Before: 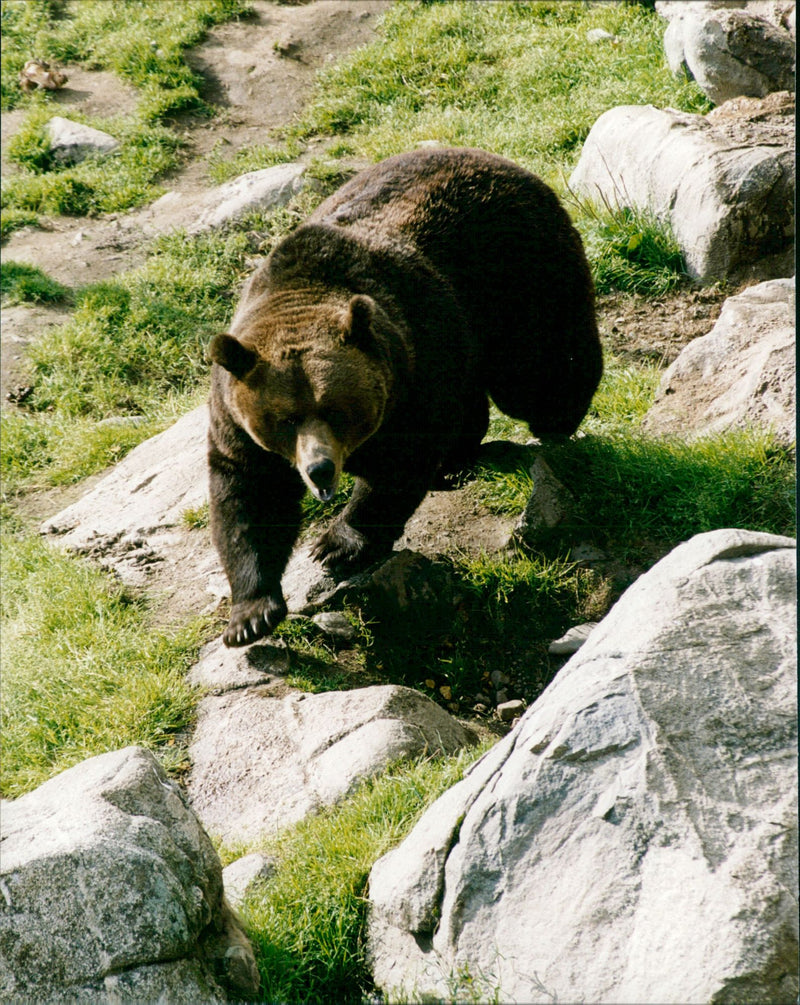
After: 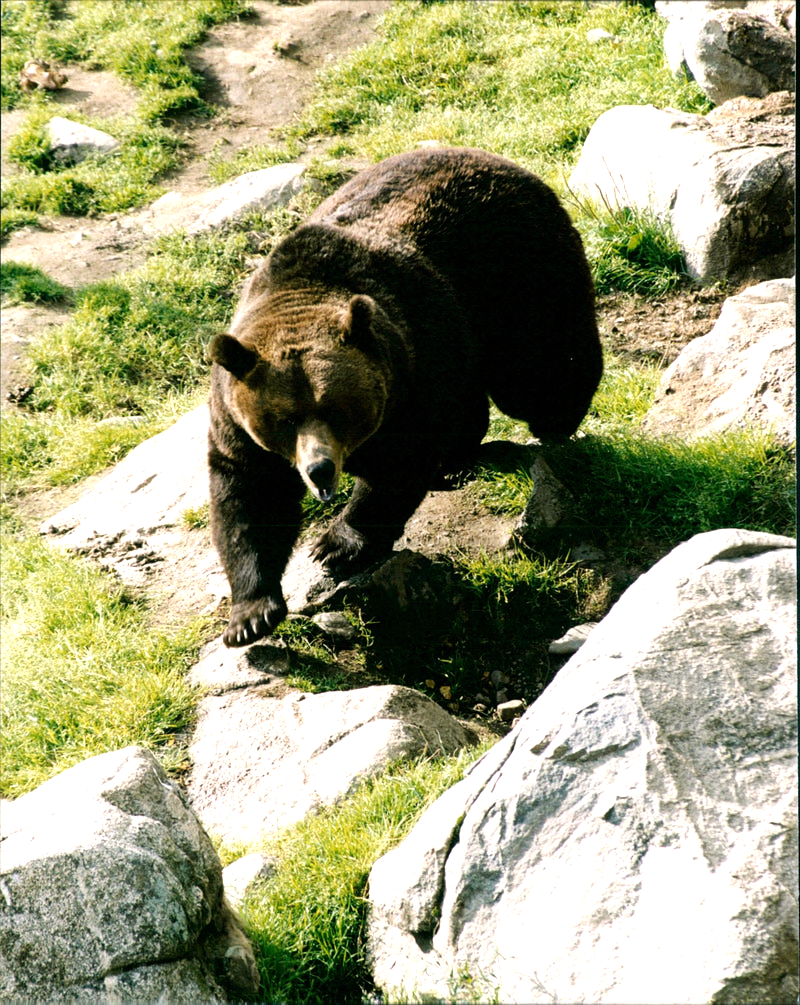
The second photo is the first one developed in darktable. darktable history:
exposure: exposure -0.176 EV, compensate highlight preservation false
color balance rgb: highlights gain › luminance 6.777%, highlights gain › chroma 0.885%, highlights gain › hue 49.07°, perceptual saturation grading › global saturation 0.053%
tone equalizer: -8 EV -0.766 EV, -7 EV -0.72 EV, -6 EV -0.613 EV, -5 EV -0.36 EV, -3 EV 0.384 EV, -2 EV 0.6 EV, -1 EV 0.69 EV, +0 EV 0.766 EV
